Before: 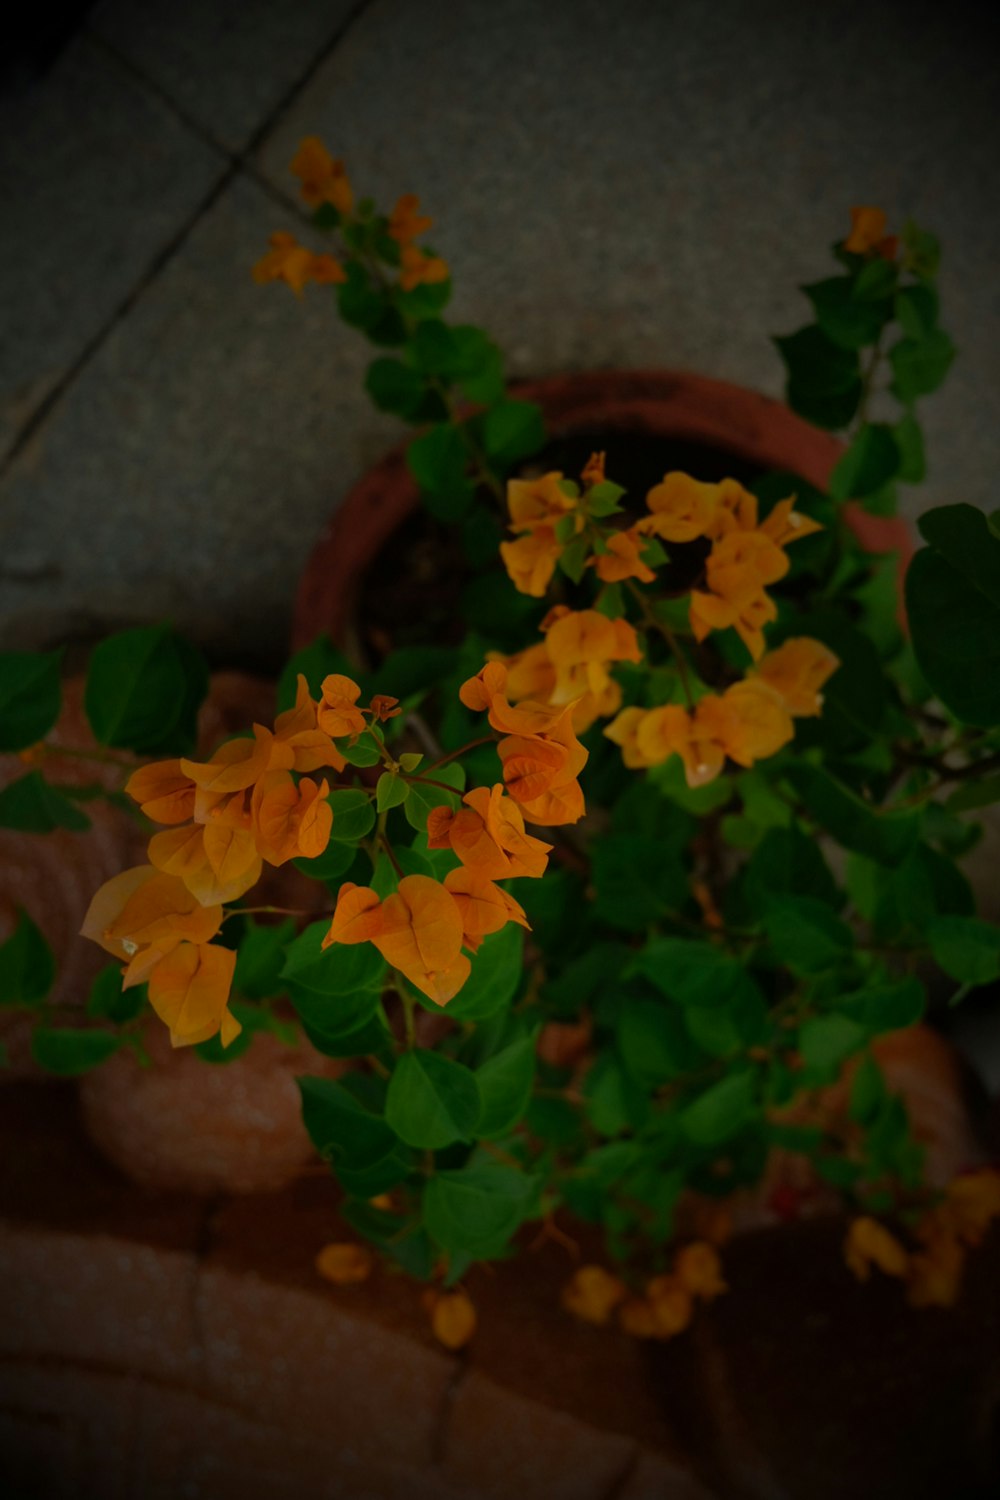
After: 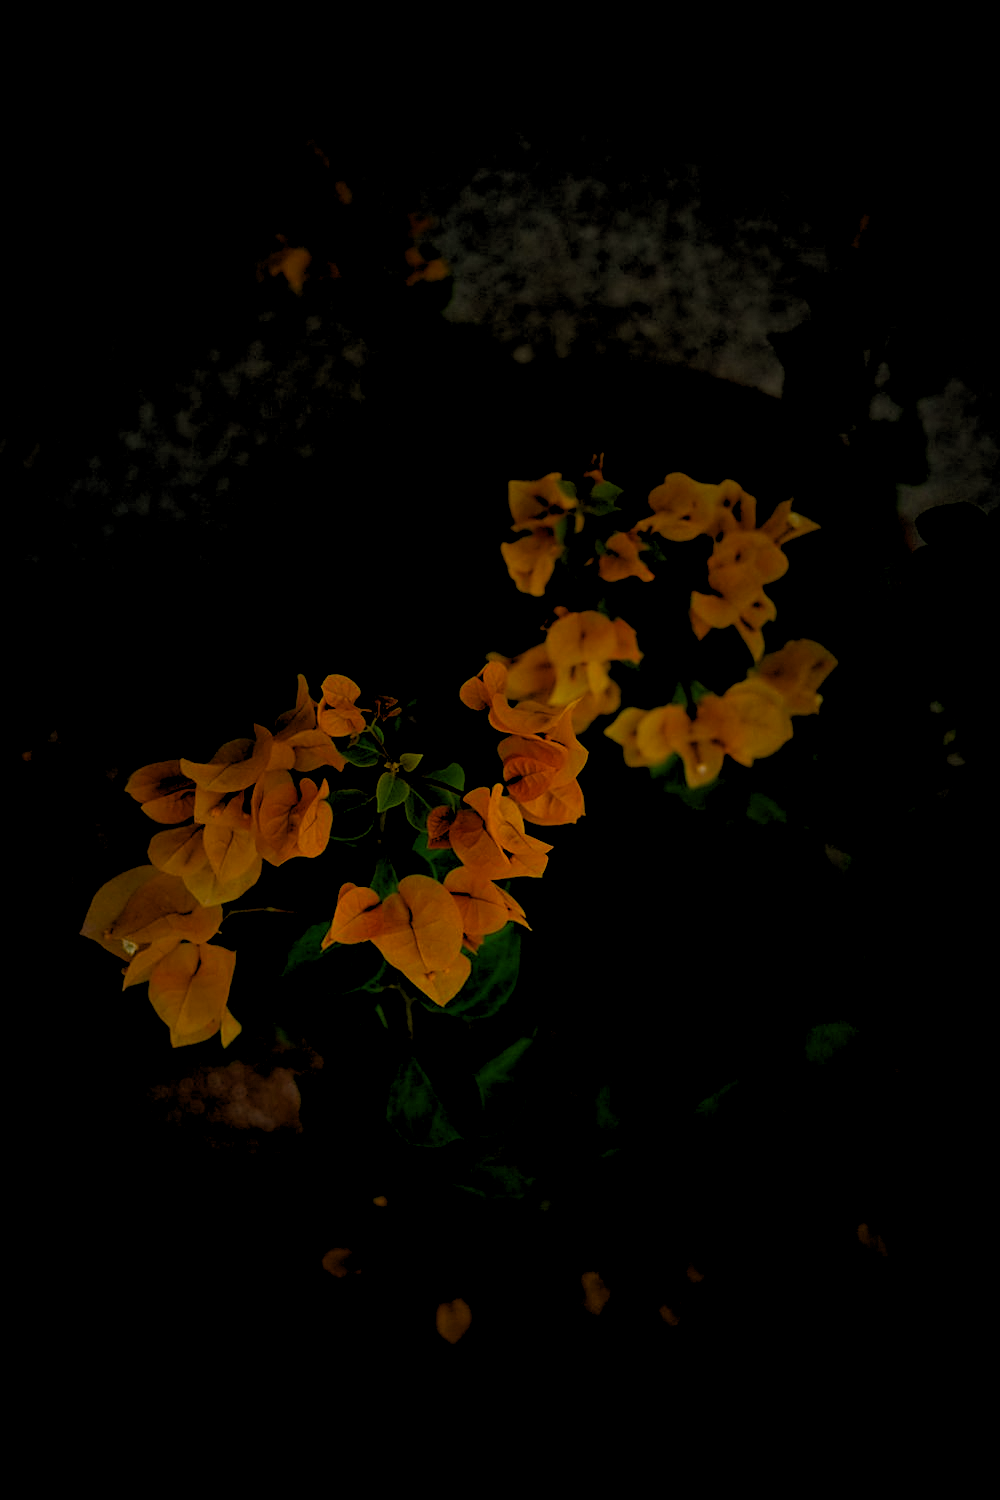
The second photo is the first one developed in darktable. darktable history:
sharpen: on, module defaults
rgb levels: levels [[0.034, 0.472, 0.904], [0, 0.5, 1], [0, 0.5, 1]]
color balance rgb: perceptual saturation grading › global saturation 20%, perceptual saturation grading › highlights -25%, perceptual saturation grading › shadows 25%
